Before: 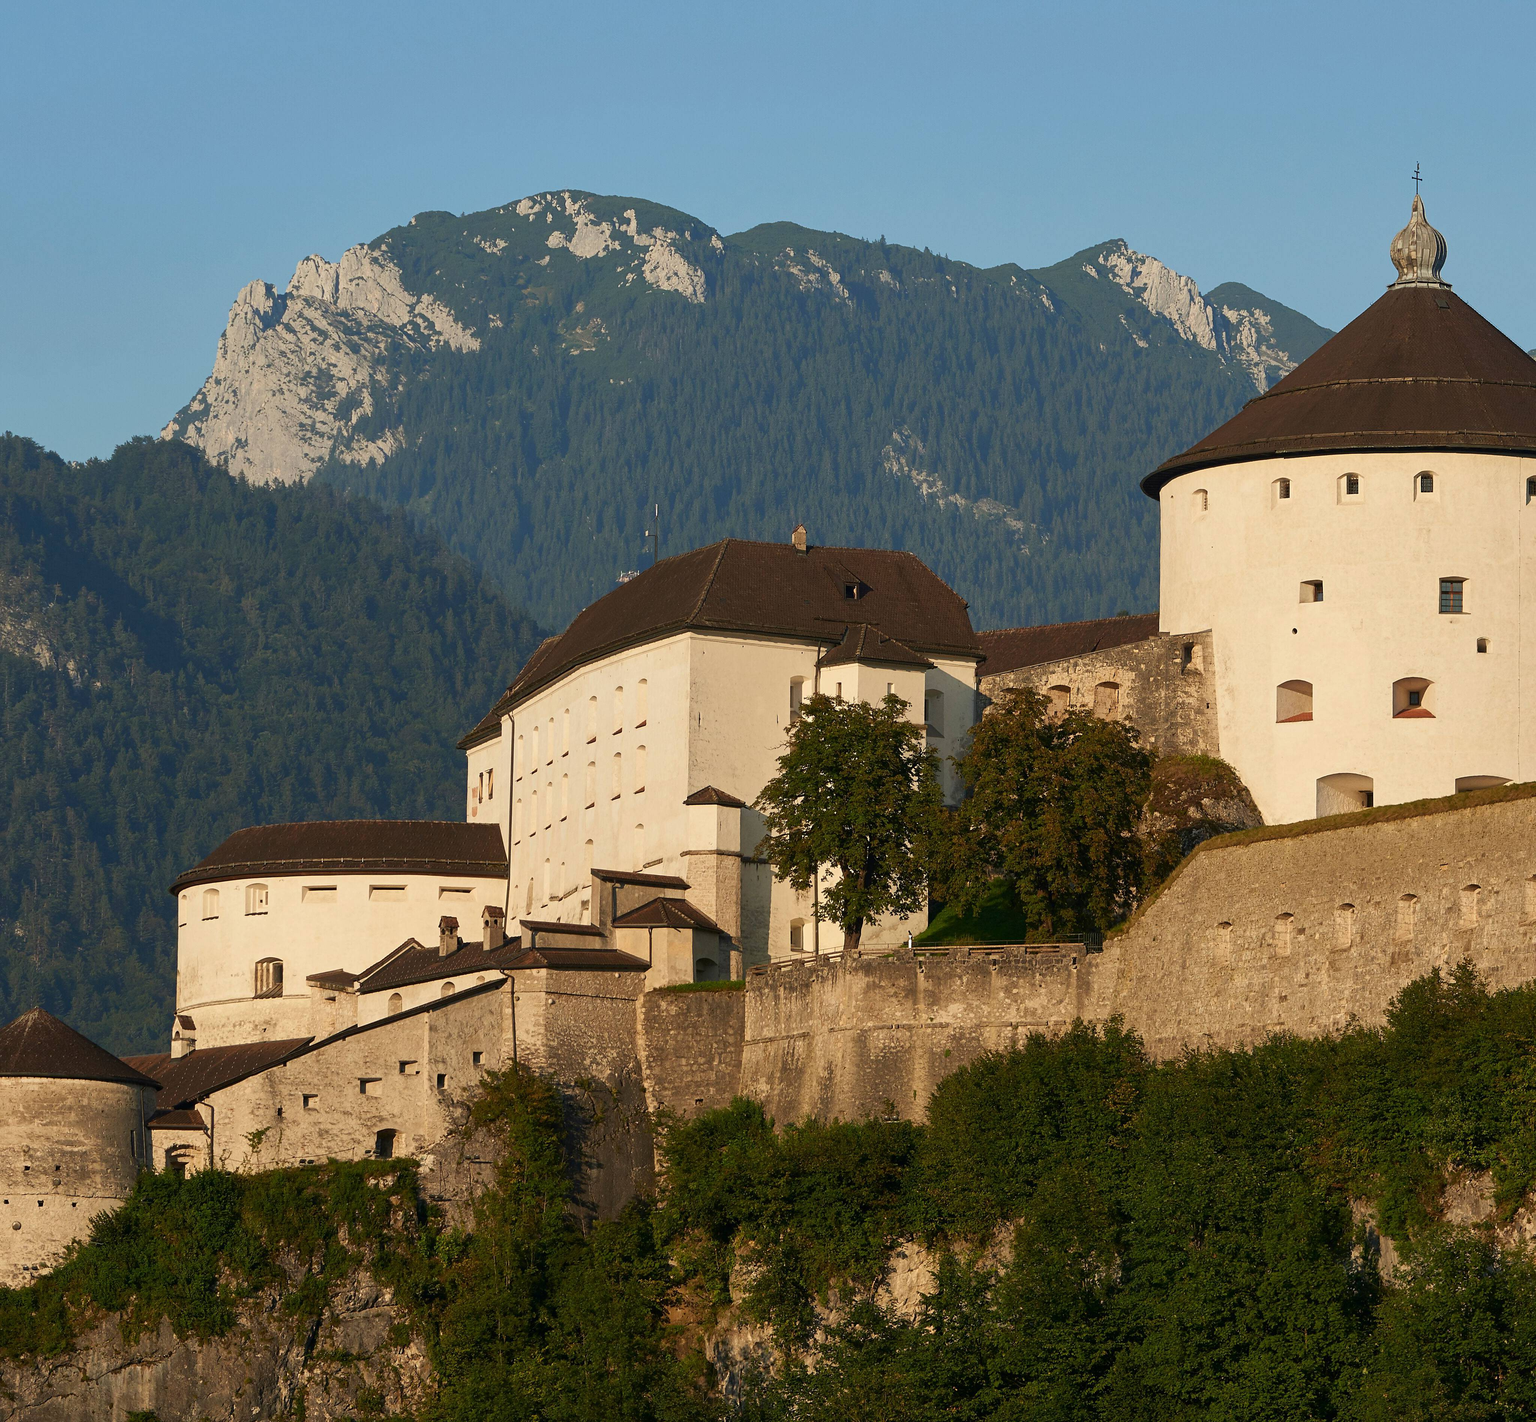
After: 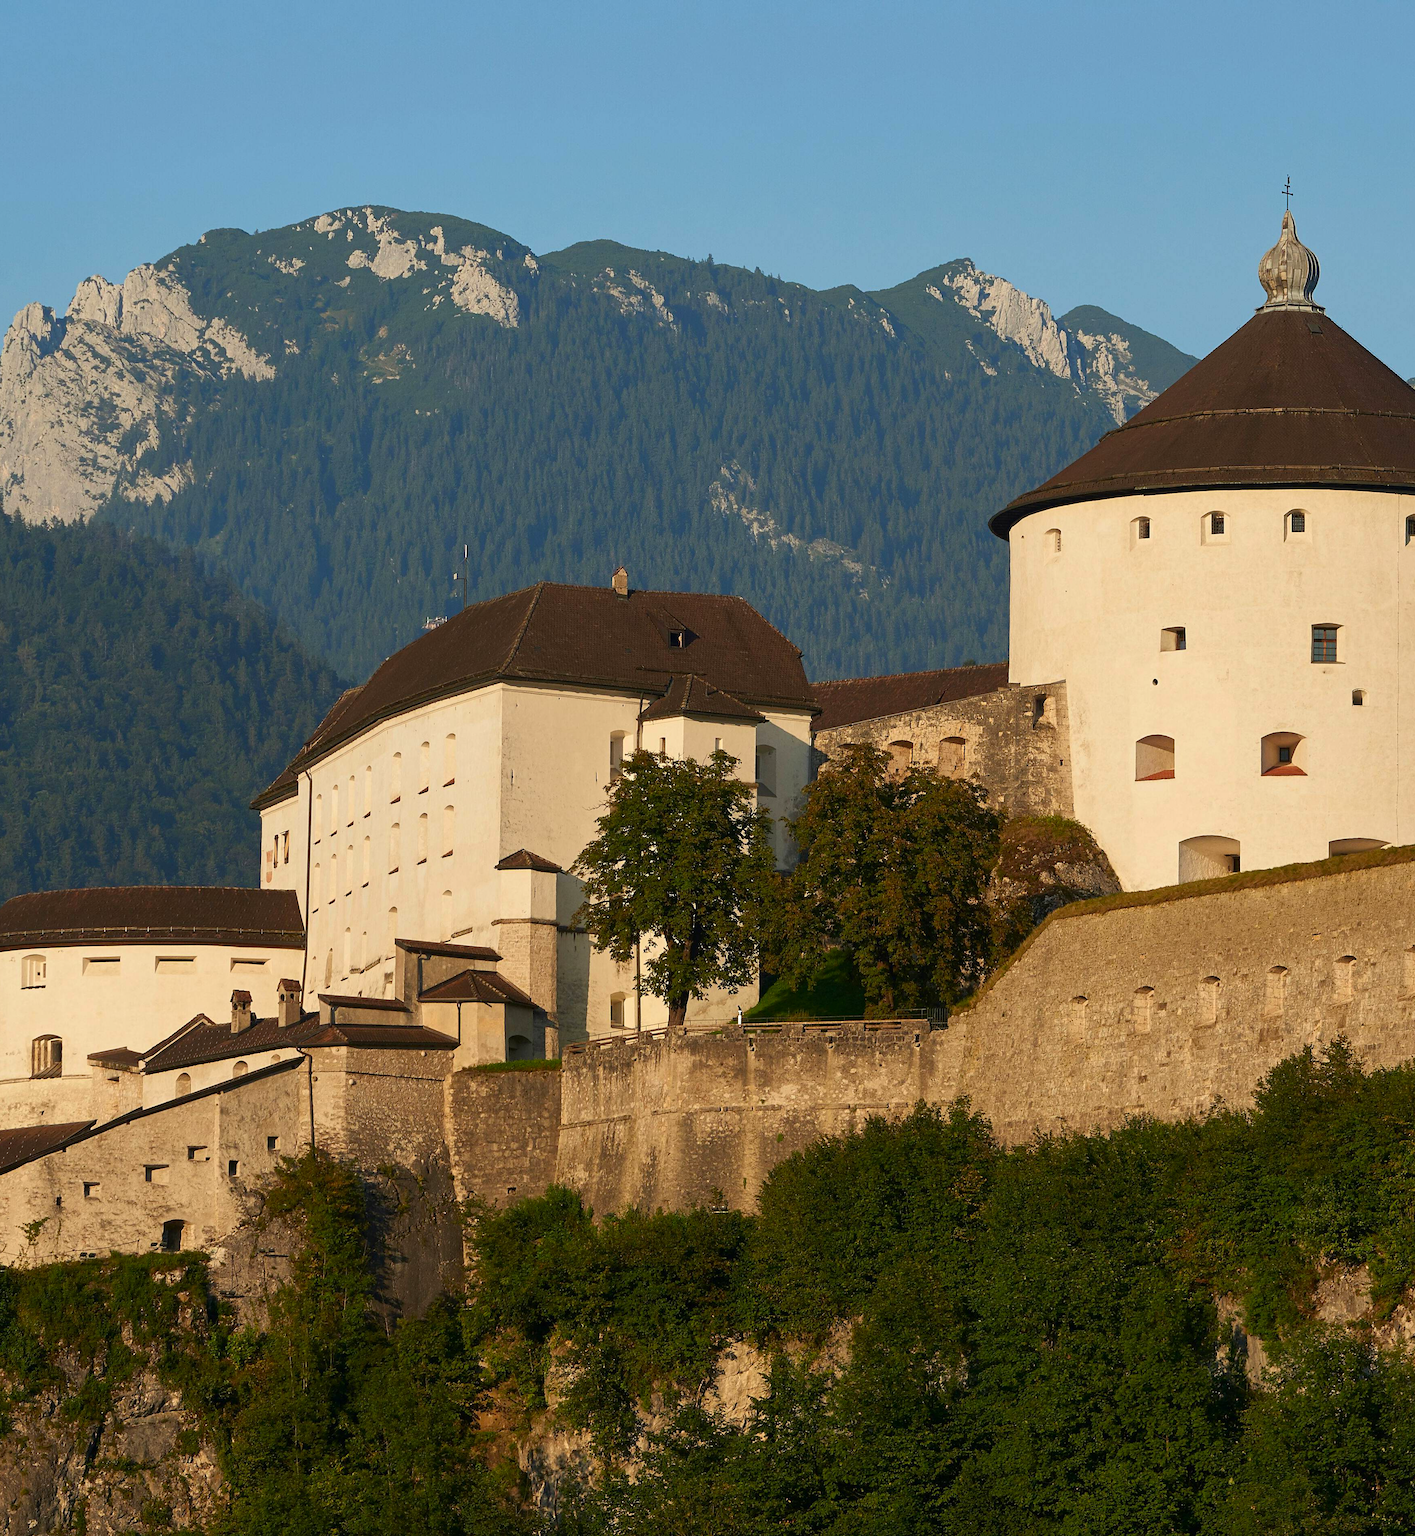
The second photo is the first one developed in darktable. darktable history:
contrast brightness saturation: saturation 0.13
crop and rotate: left 14.701%
